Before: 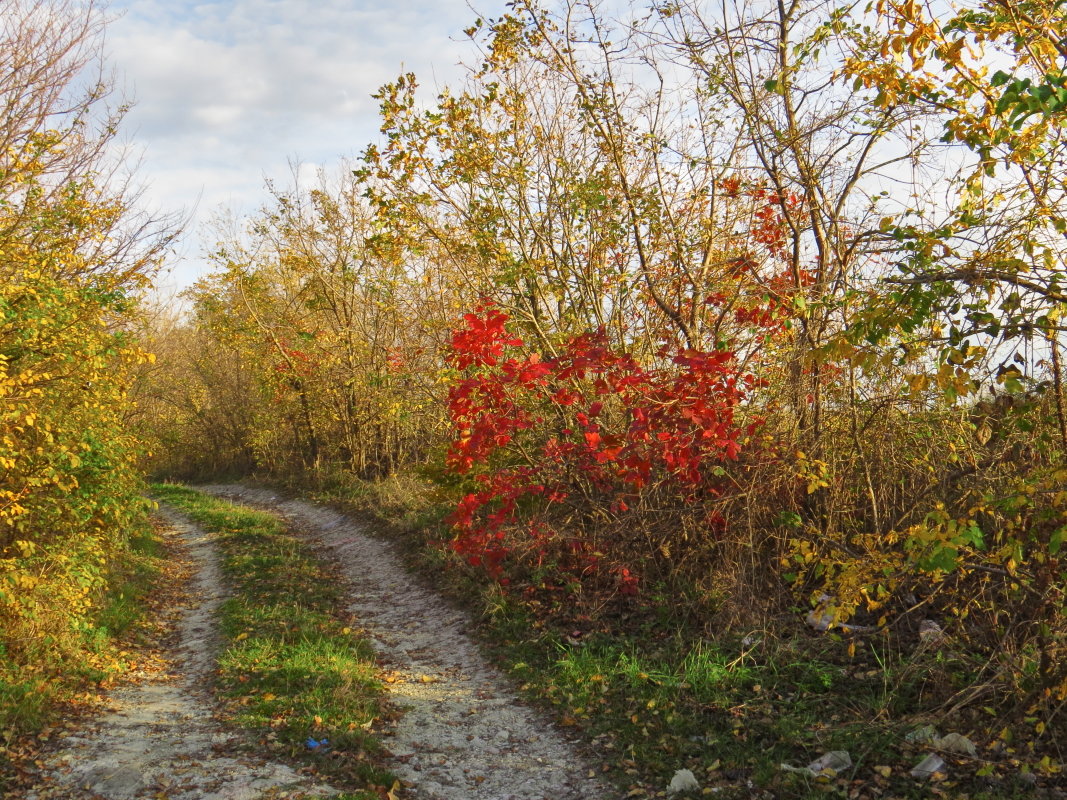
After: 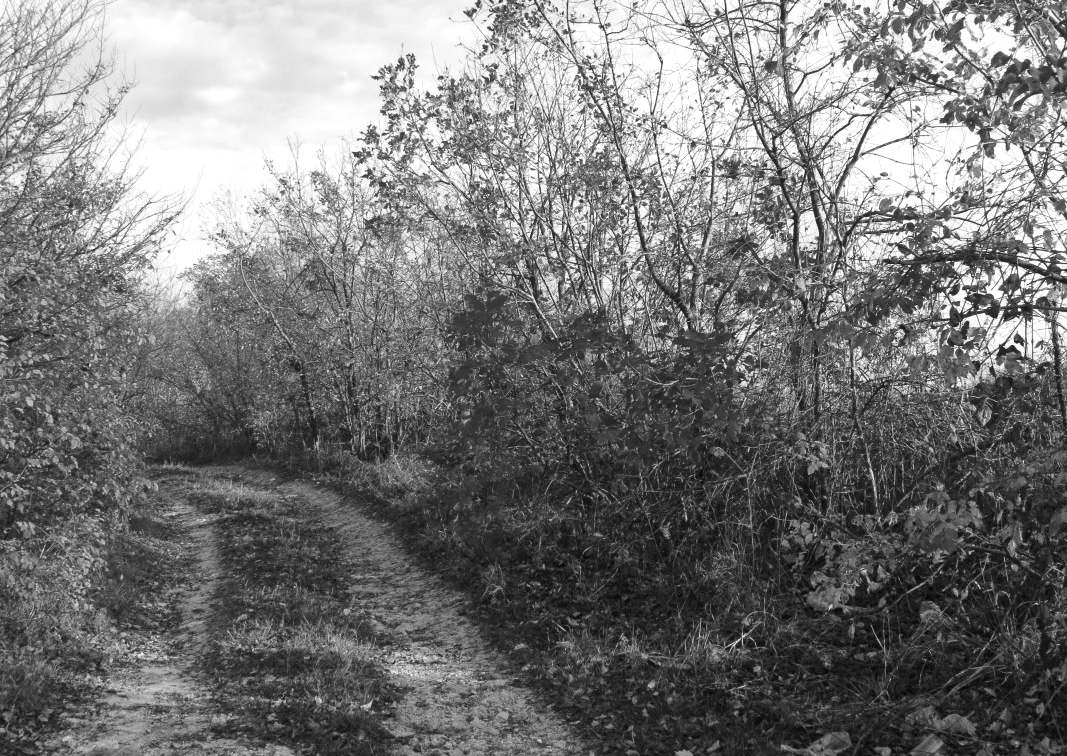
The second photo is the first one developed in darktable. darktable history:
monochrome: a -11.7, b 1.62, size 0.5, highlights 0.38
crop and rotate: top 2.479%, bottom 3.018%
tone equalizer: -8 EV -0.417 EV, -7 EV -0.389 EV, -6 EV -0.333 EV, -5 EV -0.222 EV, -3 EV 0.222 EV, -2 EV 0.333 EV, -1 EV 0.389 EV, +0 EV 0.417 EV, edges refinement/feathering 500, mask exposure compensation -1.57 EV, preserve details no
